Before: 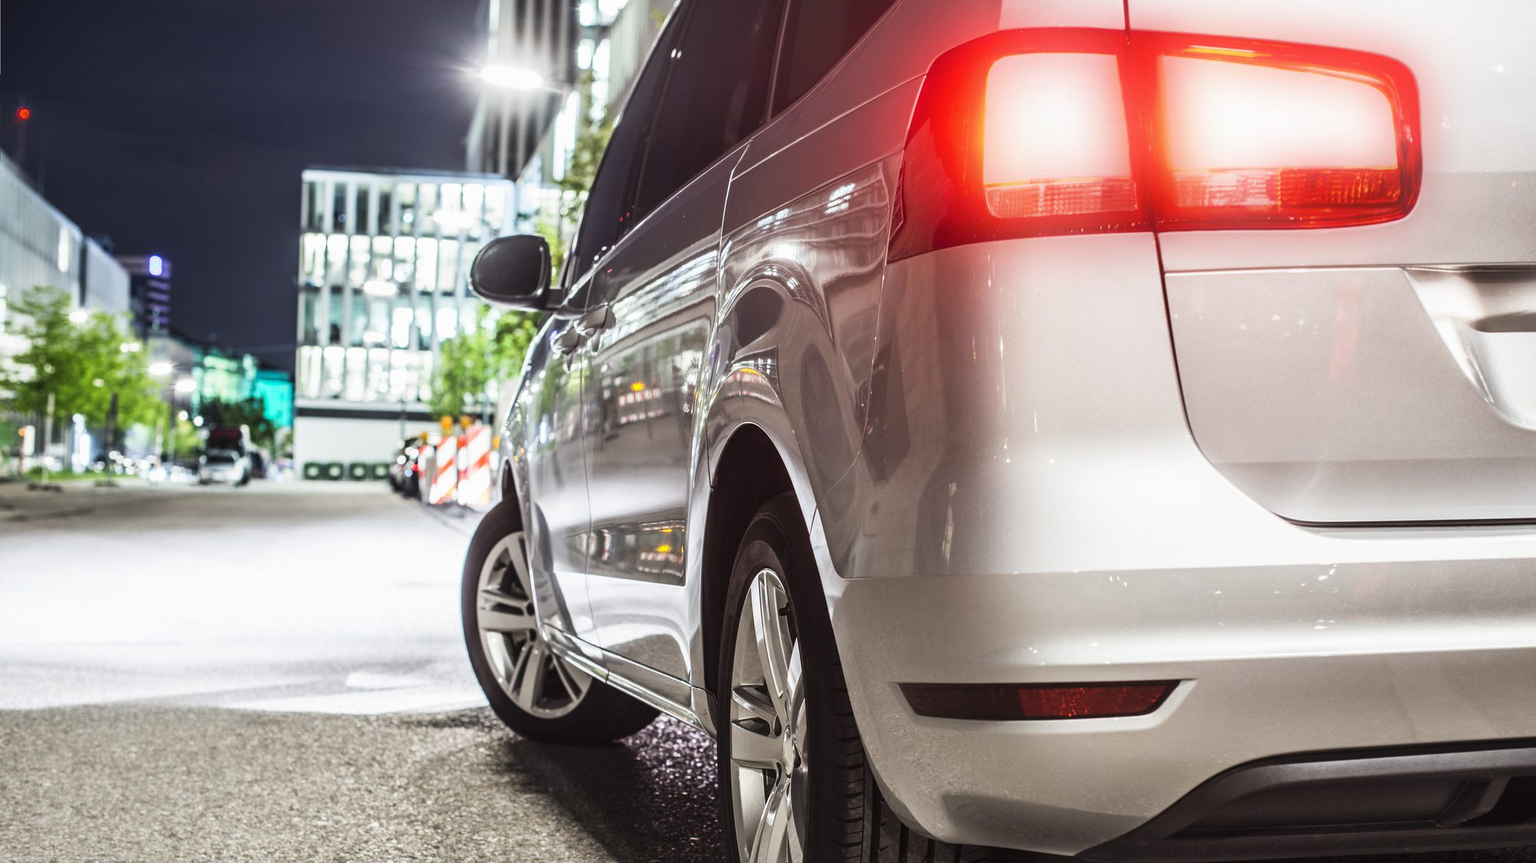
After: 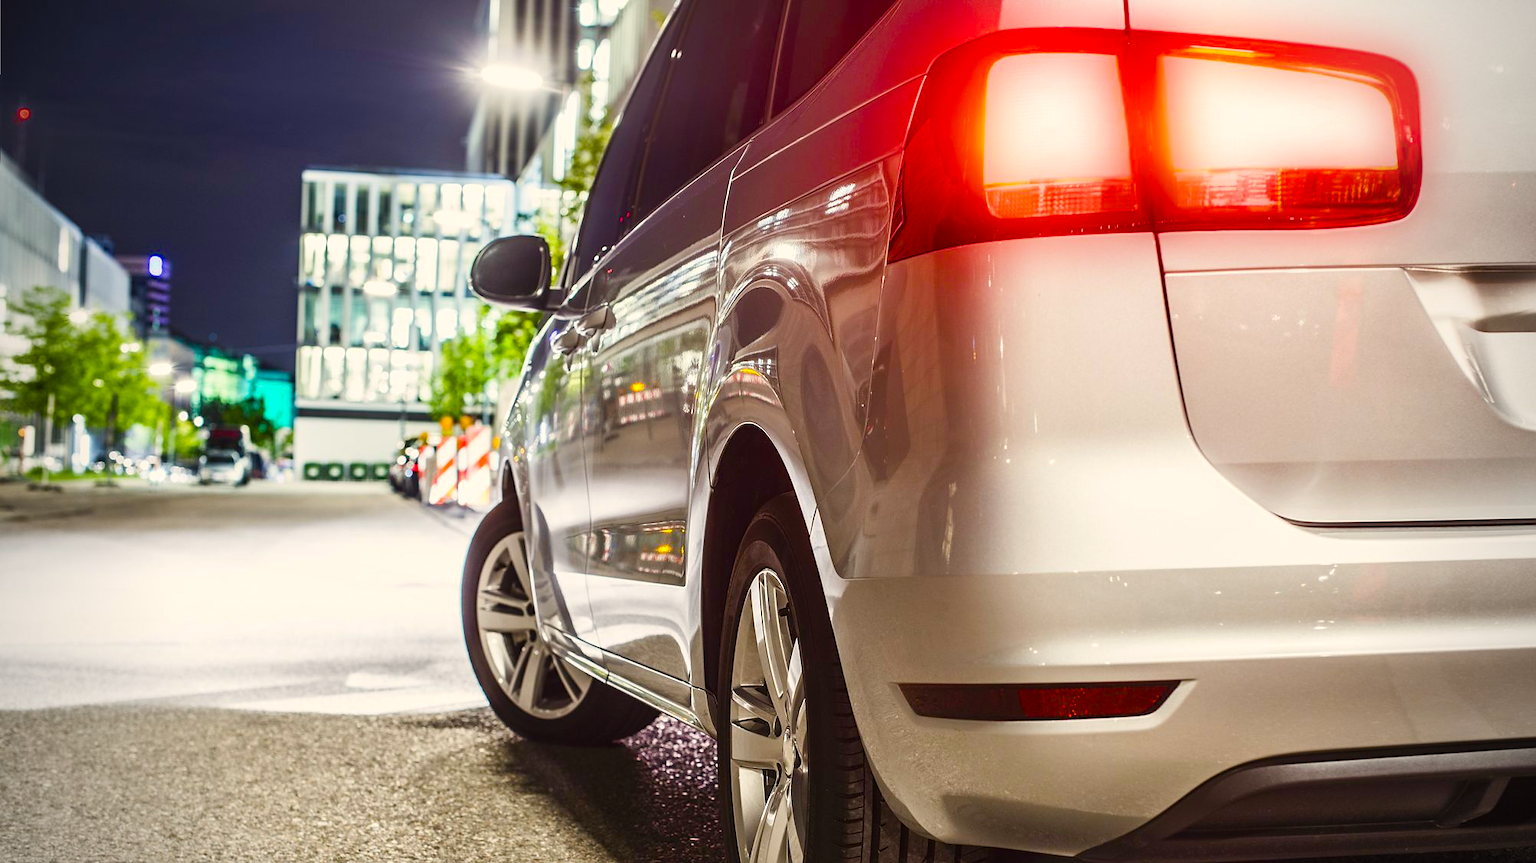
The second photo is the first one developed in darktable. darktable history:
vignetting: unbound false
color balance rgb: linear chroma grading › global chroma 15.491%, perceptual saturation grading › global saturation 35.042%, perceptual saturation grading › highlights -24.993%, perceptual saturation grading › shadows 49.81%, global vibrance 20%
sharpen: radius 1.037, threshold 1.118
color calibration: x 0.335, y 0.349, temperature 5438.23 K
